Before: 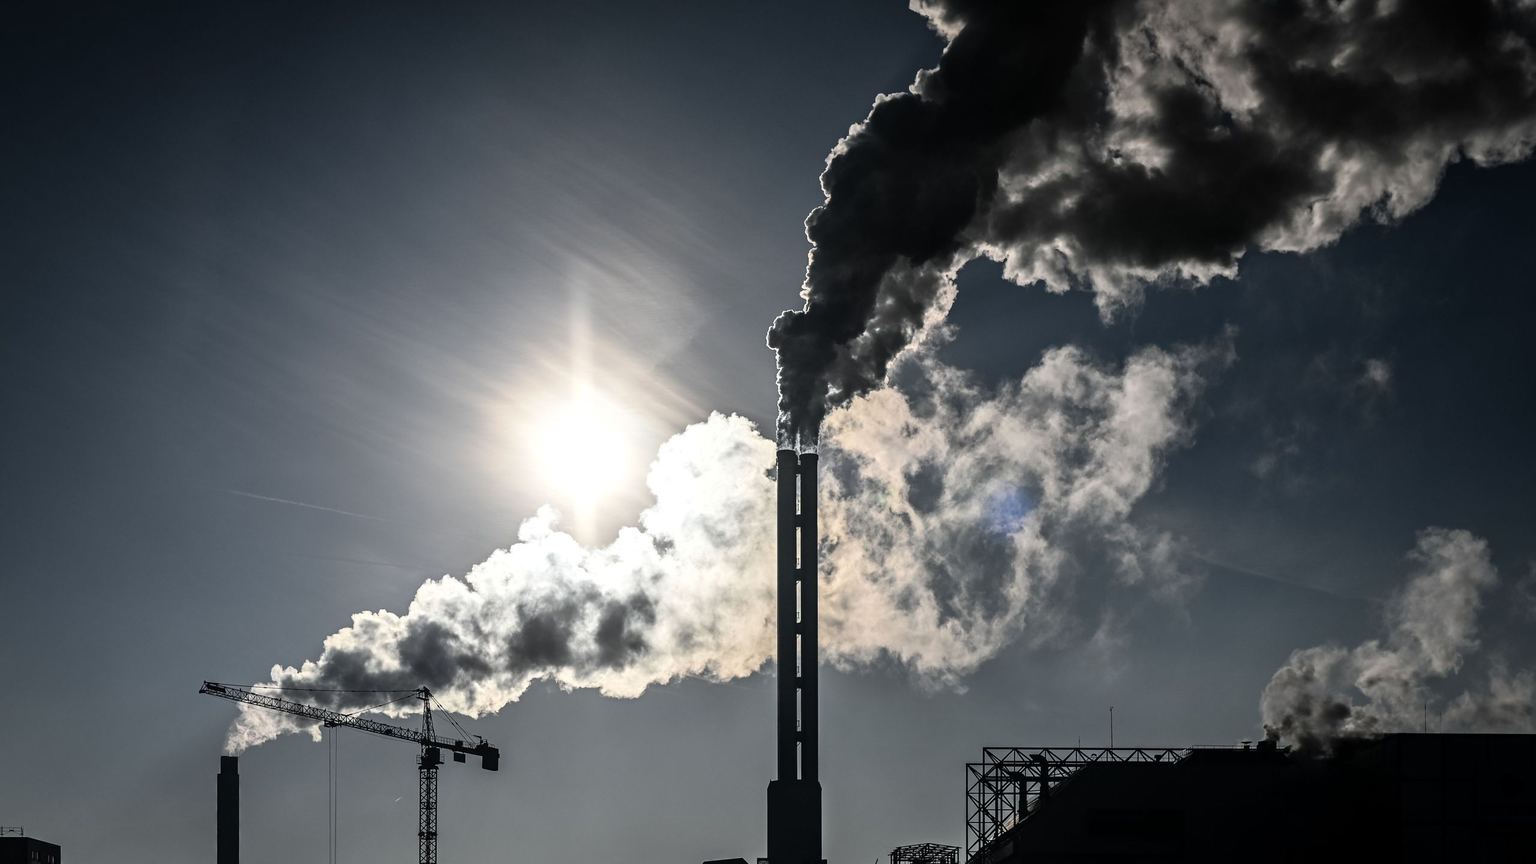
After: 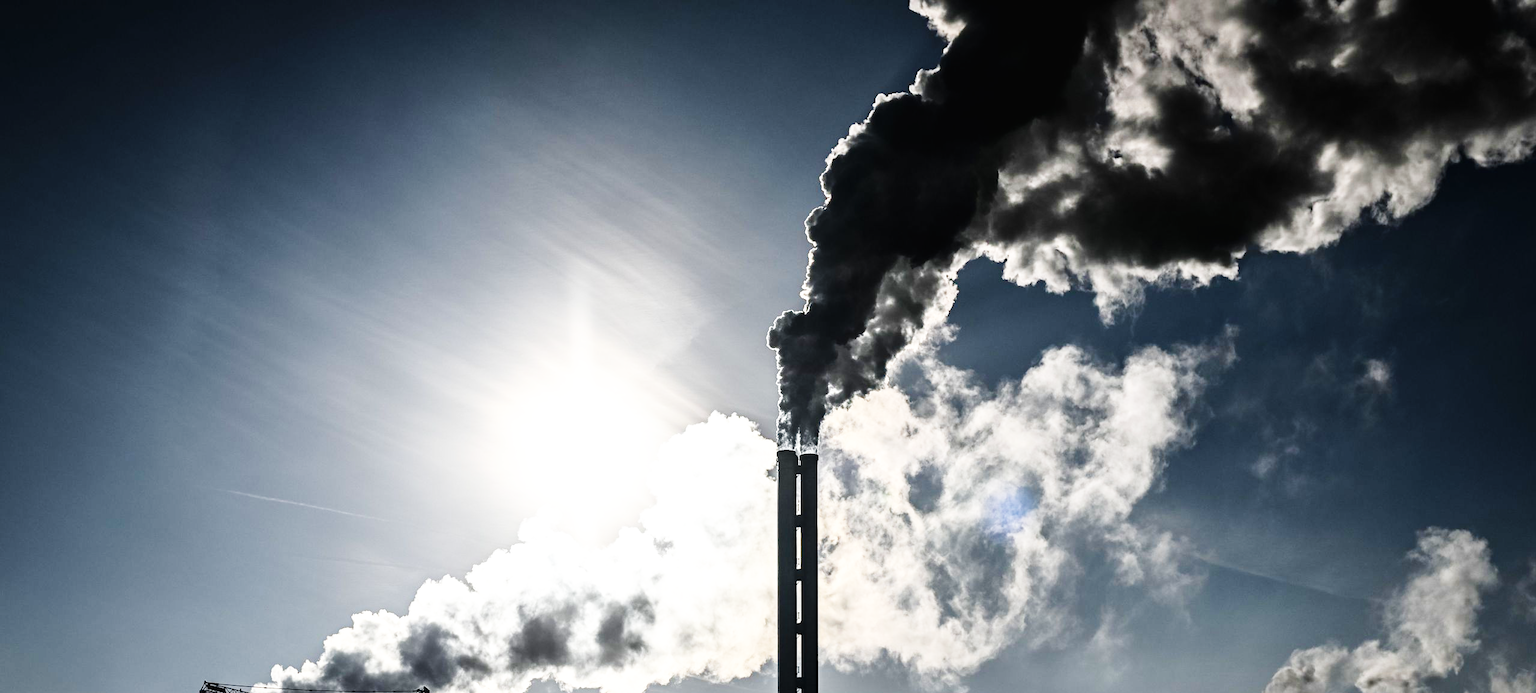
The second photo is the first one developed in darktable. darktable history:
base curve: curves: ch0 [(0, 0.003) (0.001, 0.002) (0.006, 0.004) (0.02, 0.022) (0.048, 0.086) (0.094, 0.234) (0.162, 0.431) (0.258, 0.629) (0.385, 0.8) (0.548, 0.918) (0.751, 0.988) (1, 1)], exposure shift 0.585, preserve colors none
crop: bottom 19.645%
